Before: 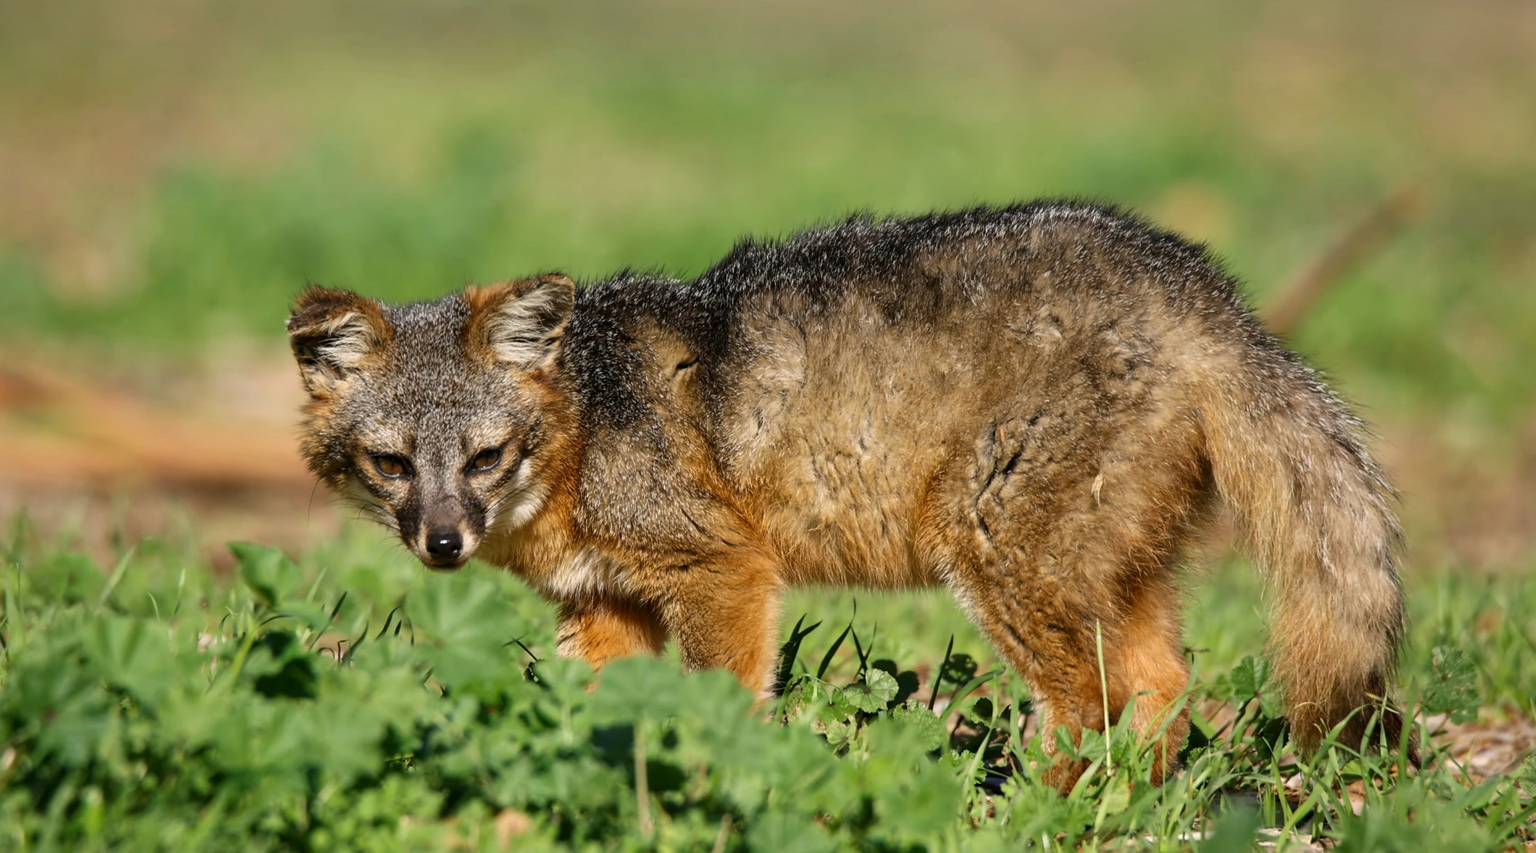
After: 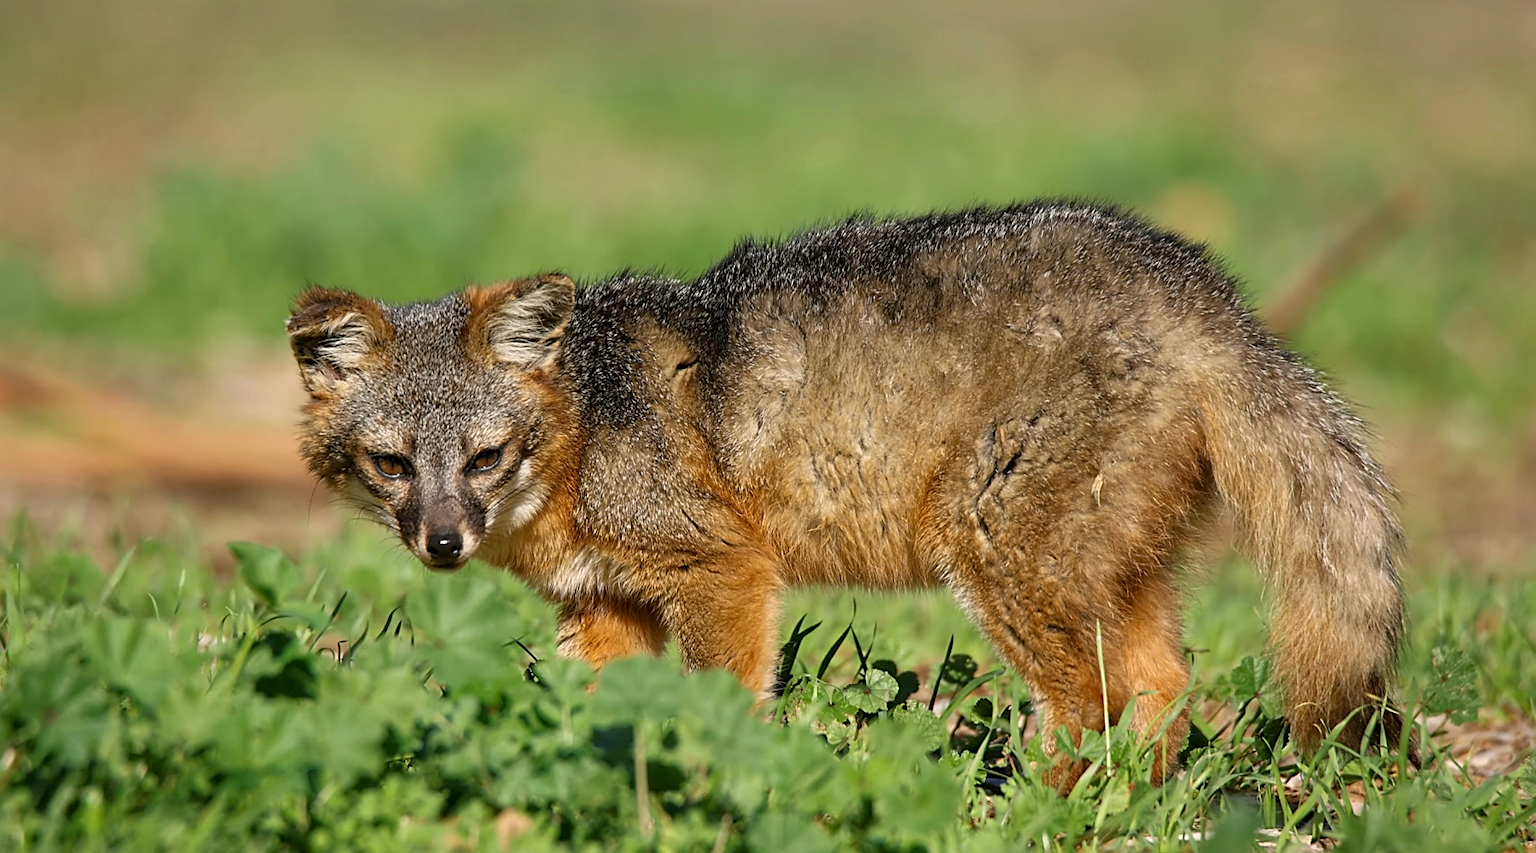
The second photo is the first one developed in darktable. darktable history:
rgb curve: curves: ch0 [(0, 0) (0.053, 0.068) (0.122, 0.128) (1, 1)]
sharpen: on, module defaults
